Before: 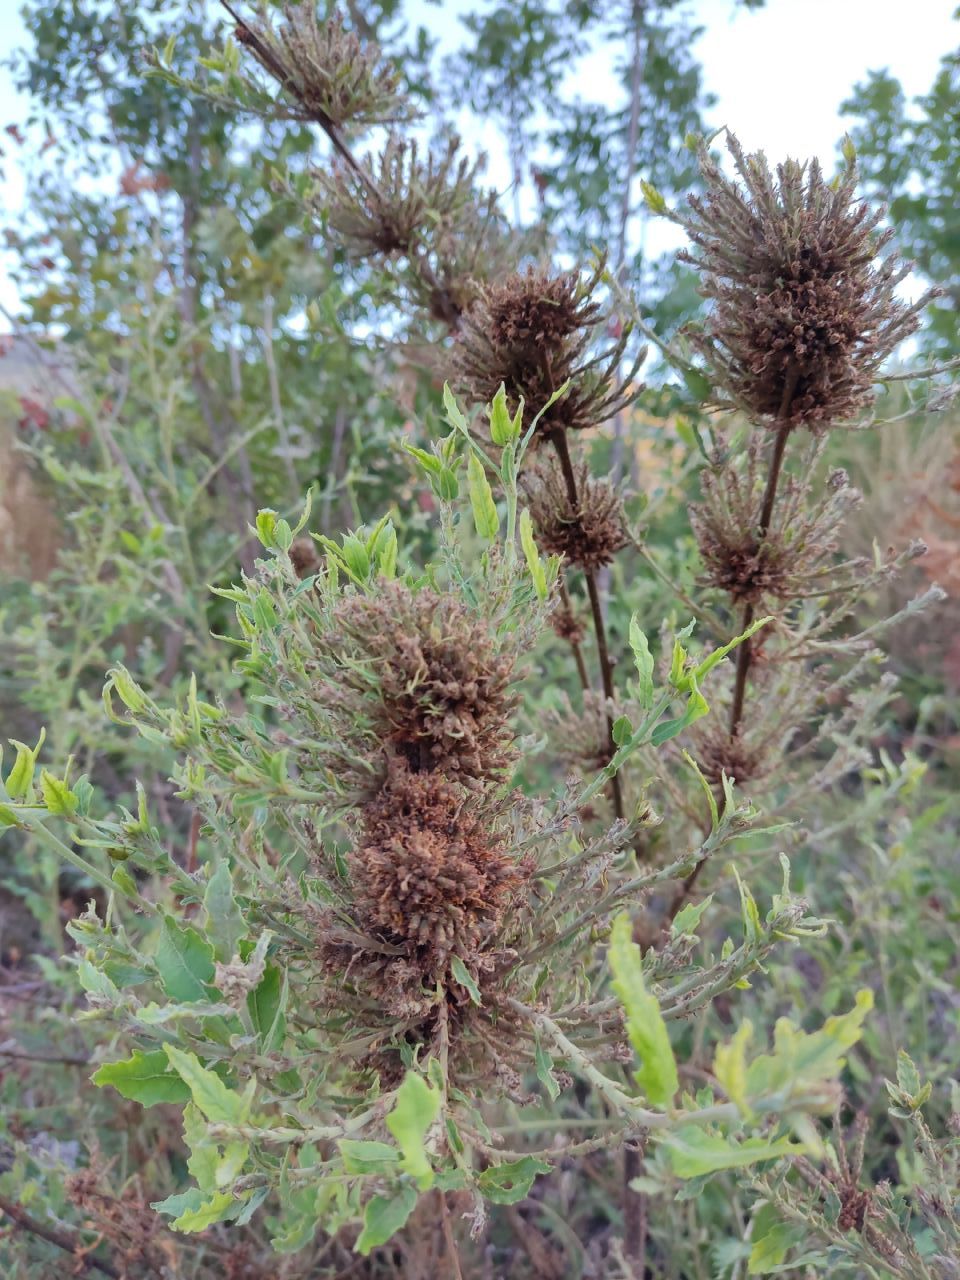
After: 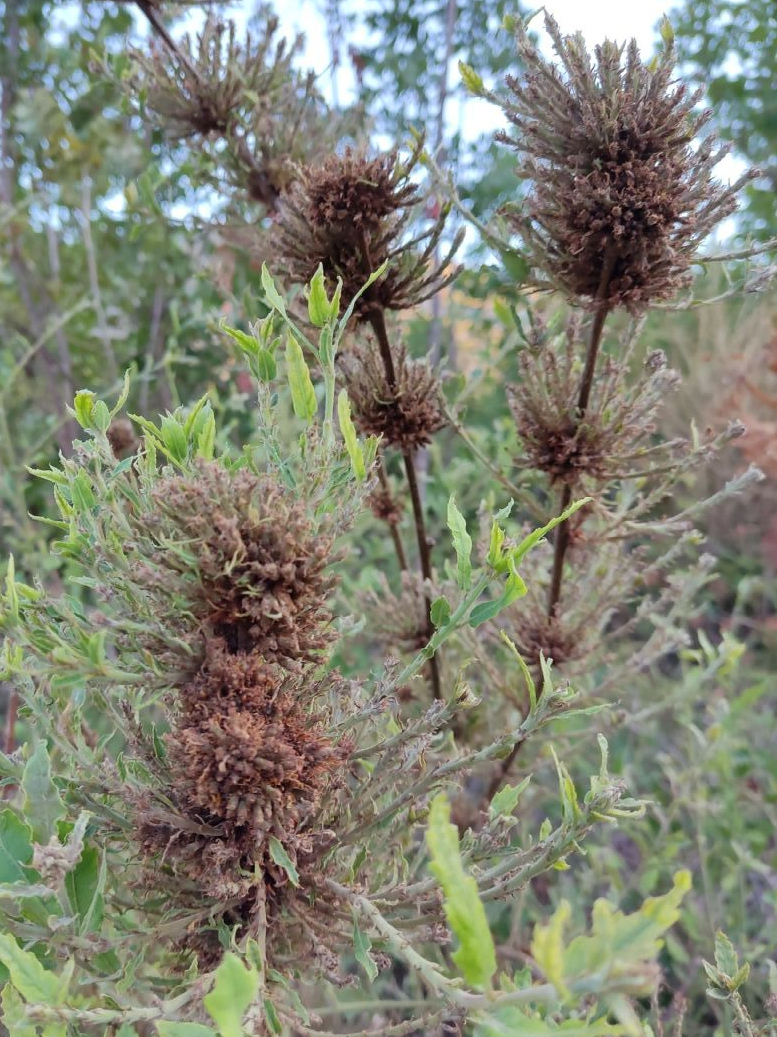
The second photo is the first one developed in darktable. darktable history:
crop: left 19%, top 9.342%, bottom 9.639%
shadows and highlights: shadows -28.66, highlights 29.91
